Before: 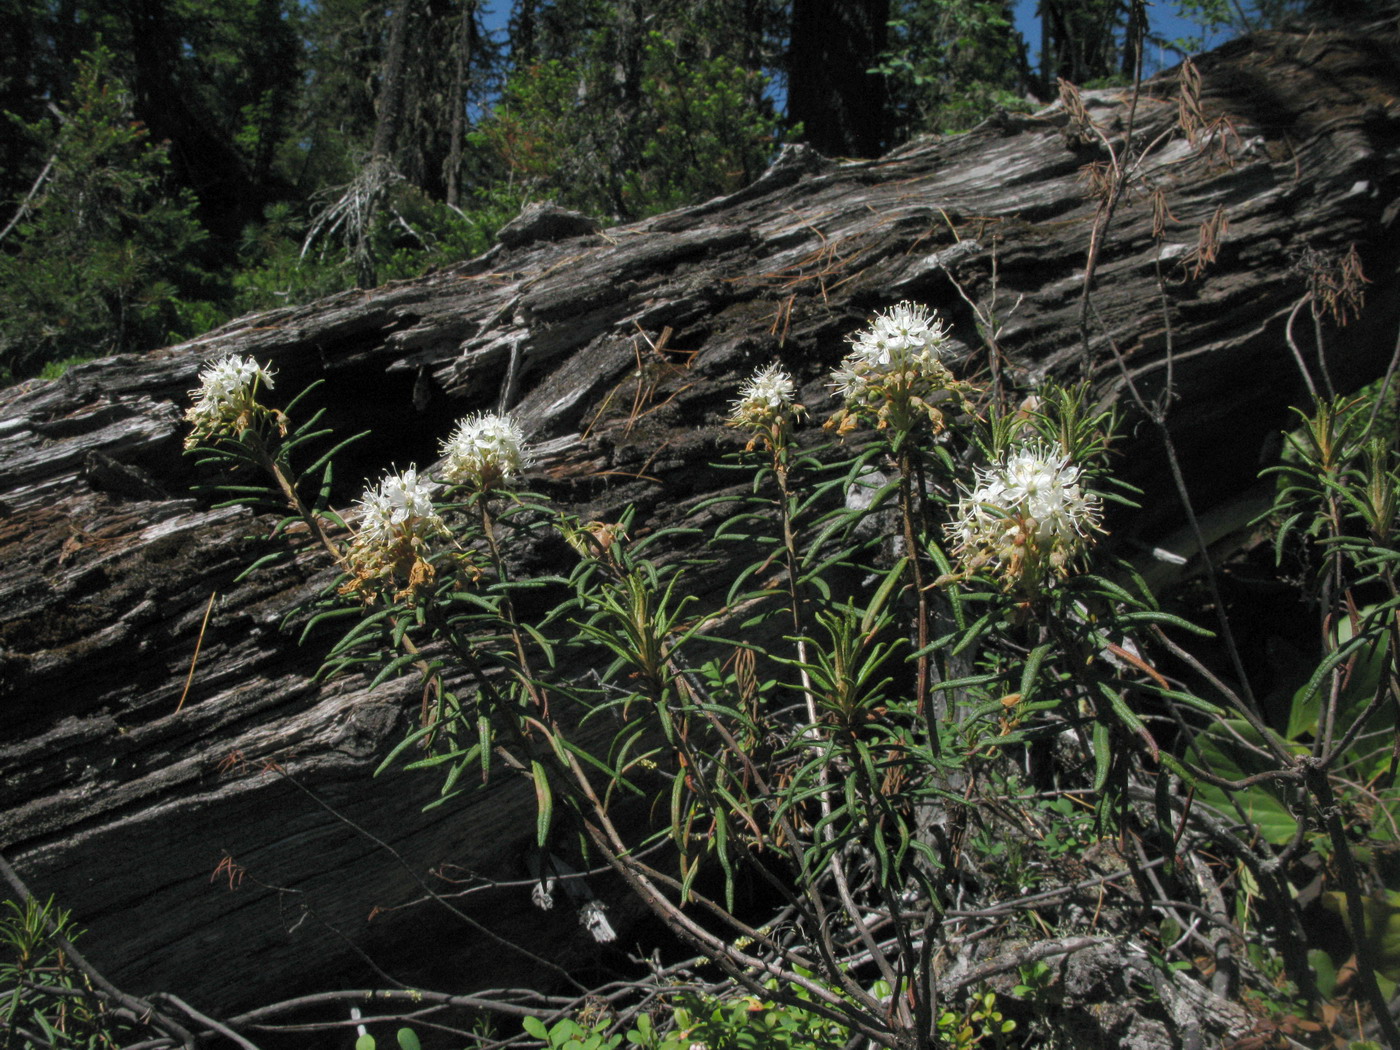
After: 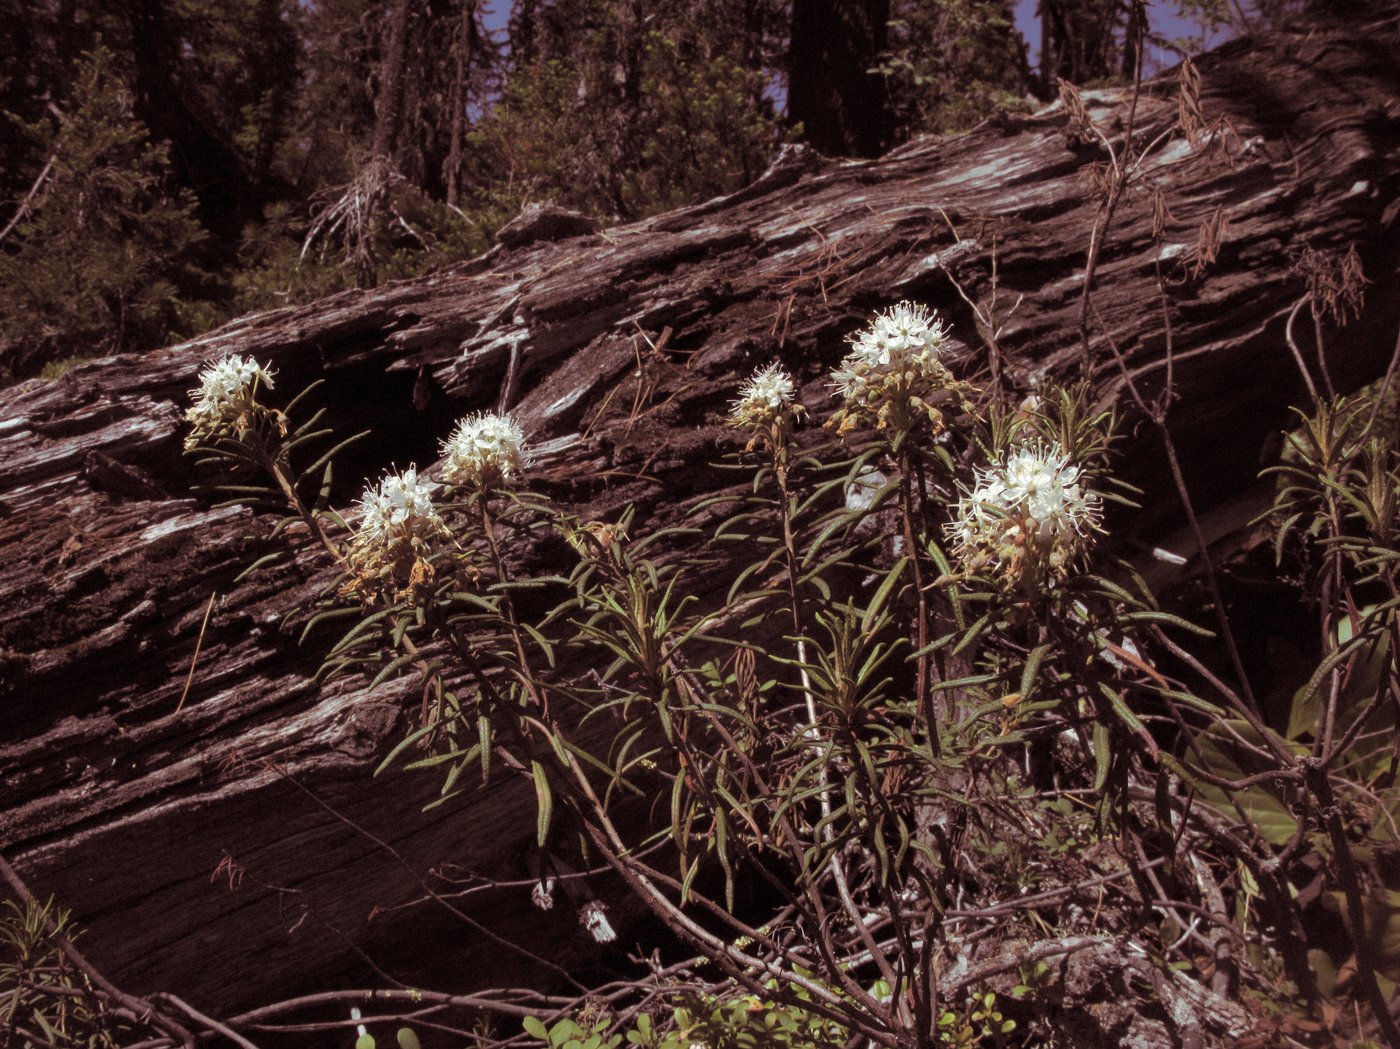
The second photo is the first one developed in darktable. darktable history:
split-toning: on, module defaults
crop: bottom 0.071%
